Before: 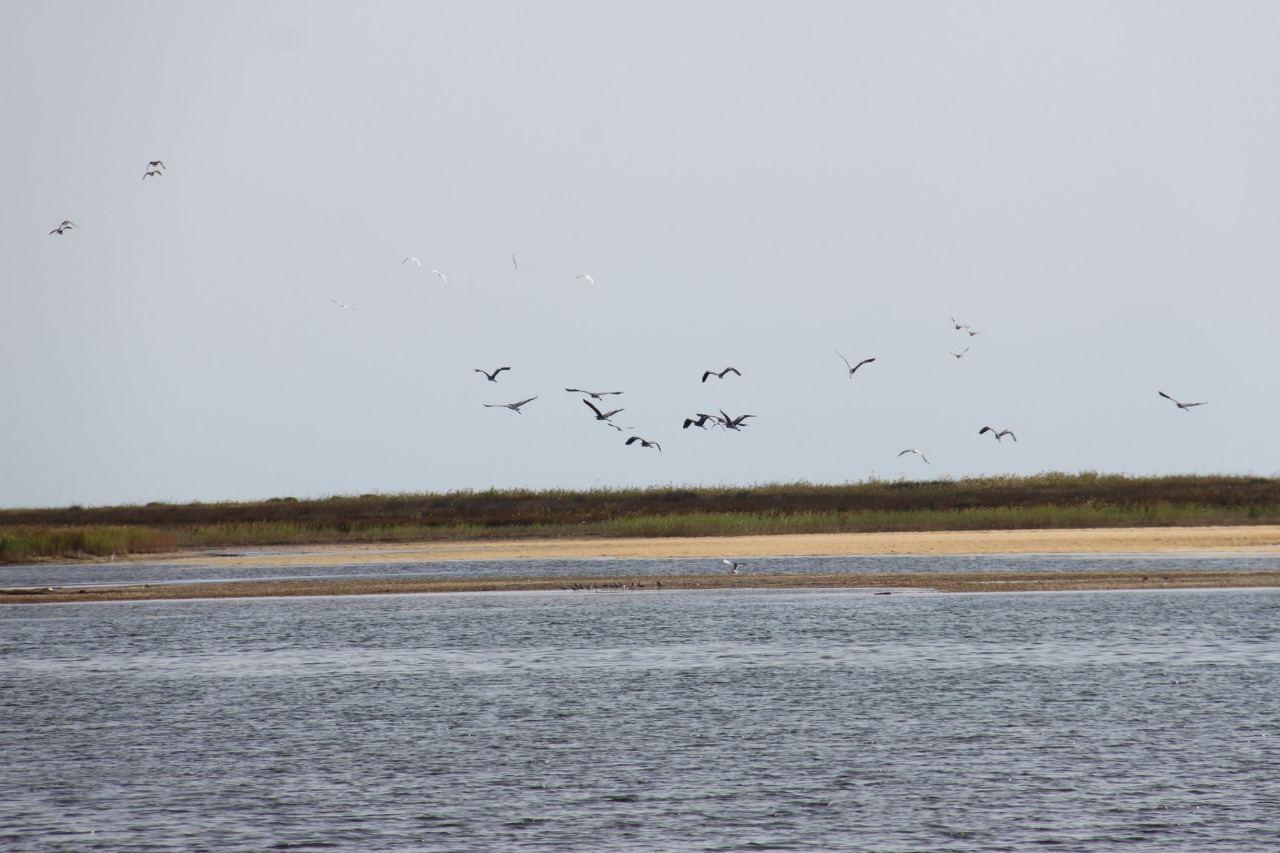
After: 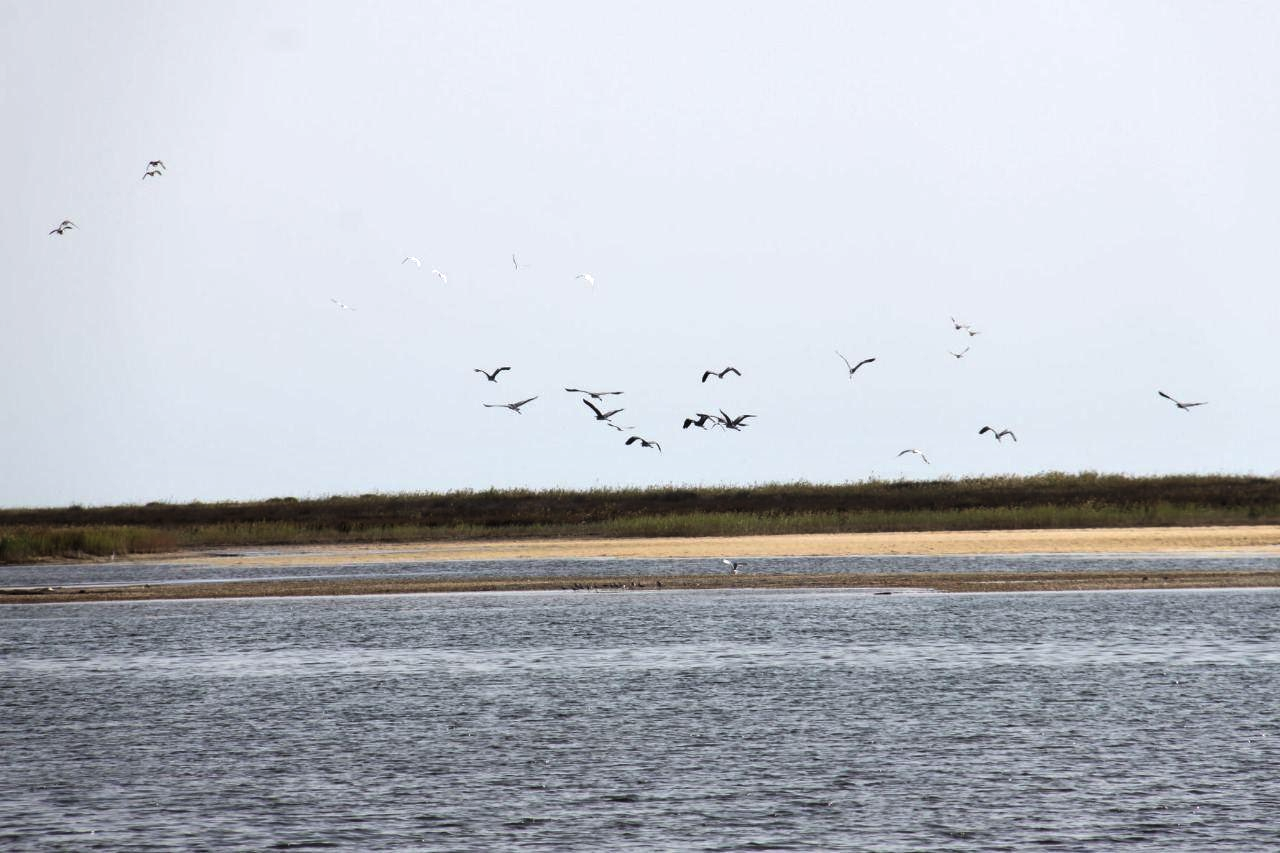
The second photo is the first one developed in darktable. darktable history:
tone equalizer: -8 EV -0.439 EV, -7 EV -0.407 EV, -6 EV -0.347 EV, -5 EV -0.24 EV, -3 EV 0.198 EV, -2 EV 0.304 EV, -1 EV 0.391 EV, +0 EV 0.396 EV
levels: white 99.98%, levels [0.029, 0.545, 0.971]
